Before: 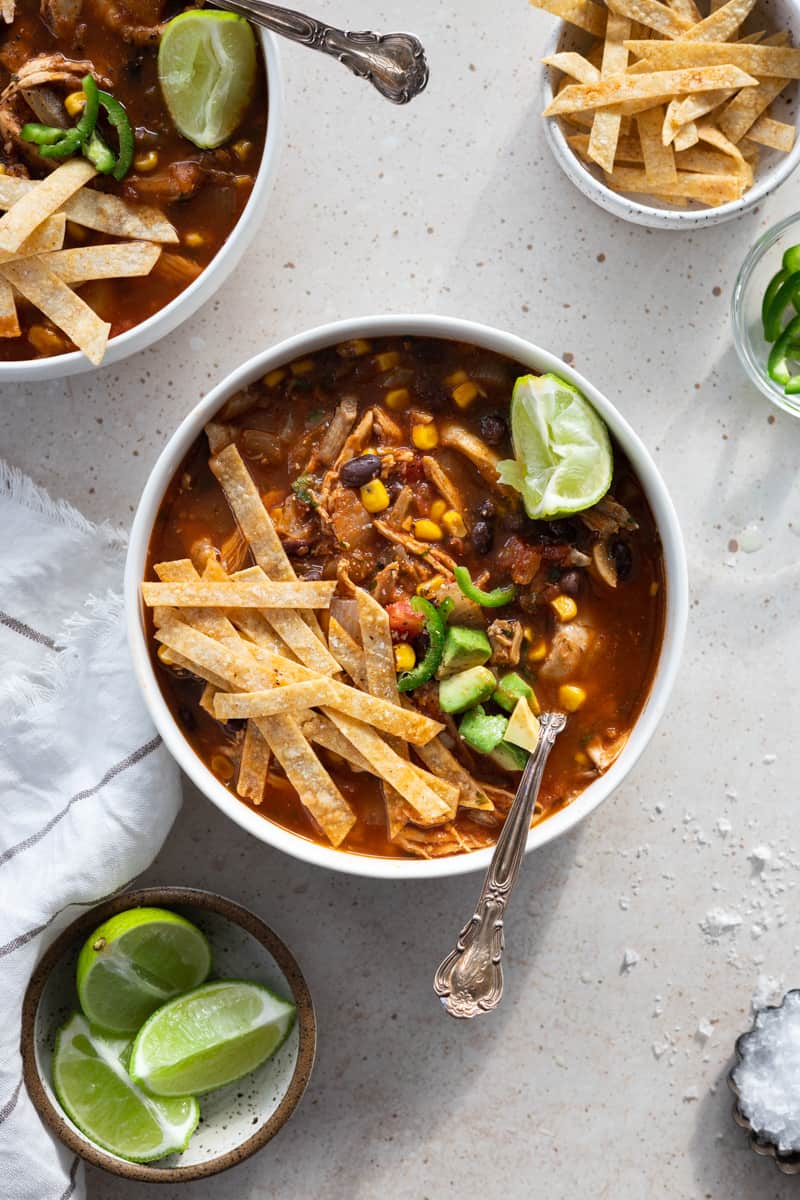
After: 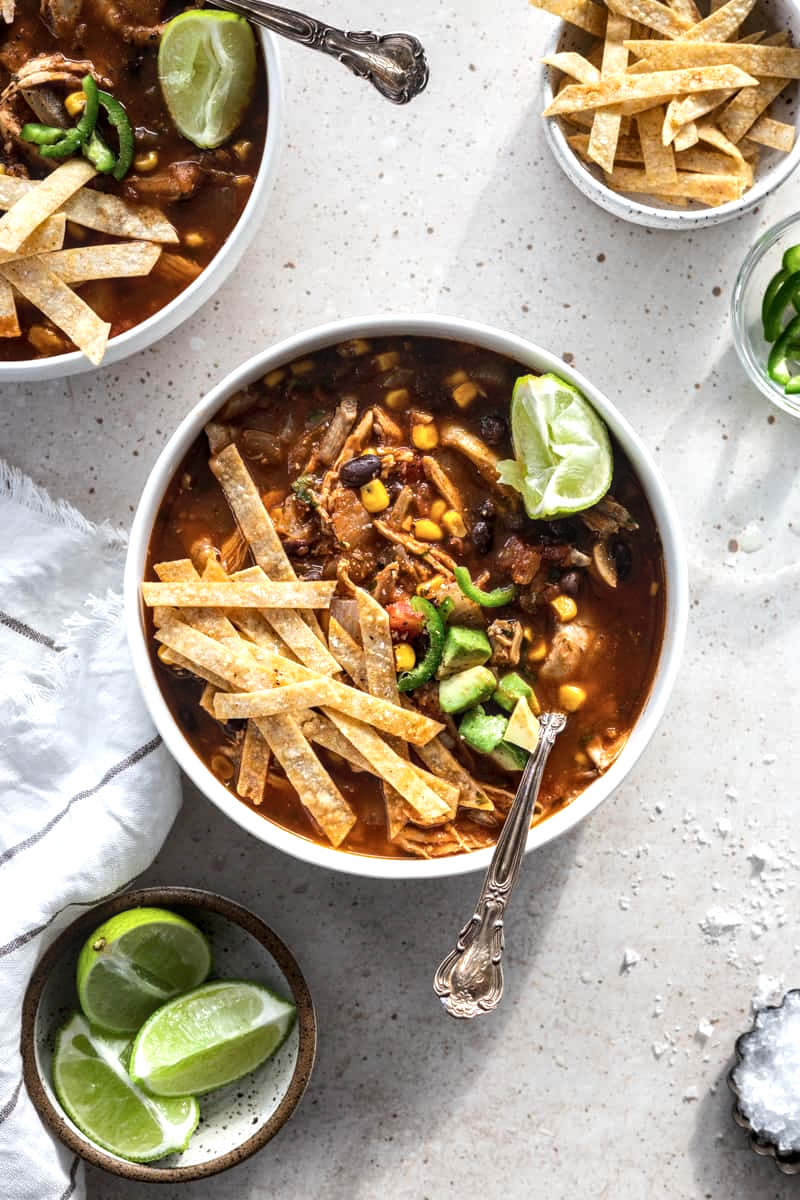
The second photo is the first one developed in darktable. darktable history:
local contrast: detail 130%
contrast brightness saturation: saturation -0.084
tone equalizer: -8 EV -0.412 EV, -7 EV -0.417 EV, -6 EV -0.349 EV, -5 EV -0.257 EV, -3 EV 0.224 EV, -2 EV 0.326 EV, -1 EV 0.398 EV, +0 EV 0.416 EV, edges refinement/feathering 500, mask exposure compensation -1.57 EV, preserve details no
